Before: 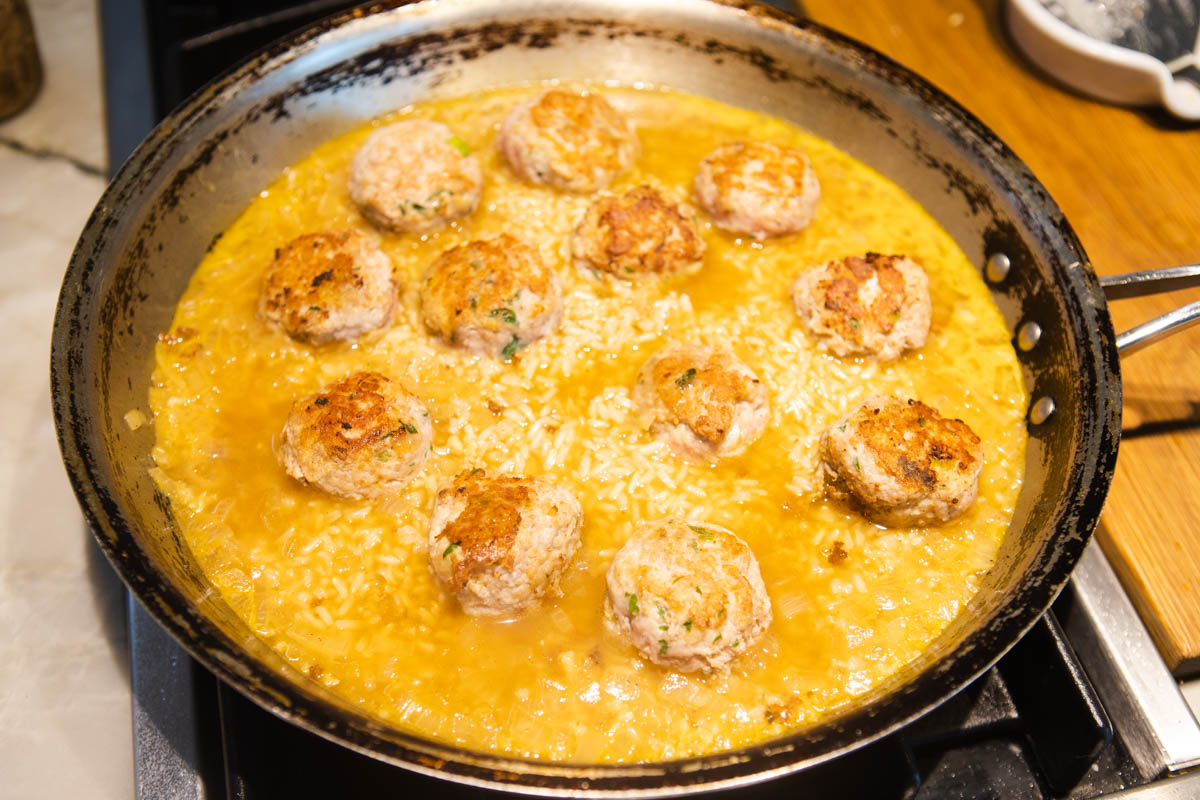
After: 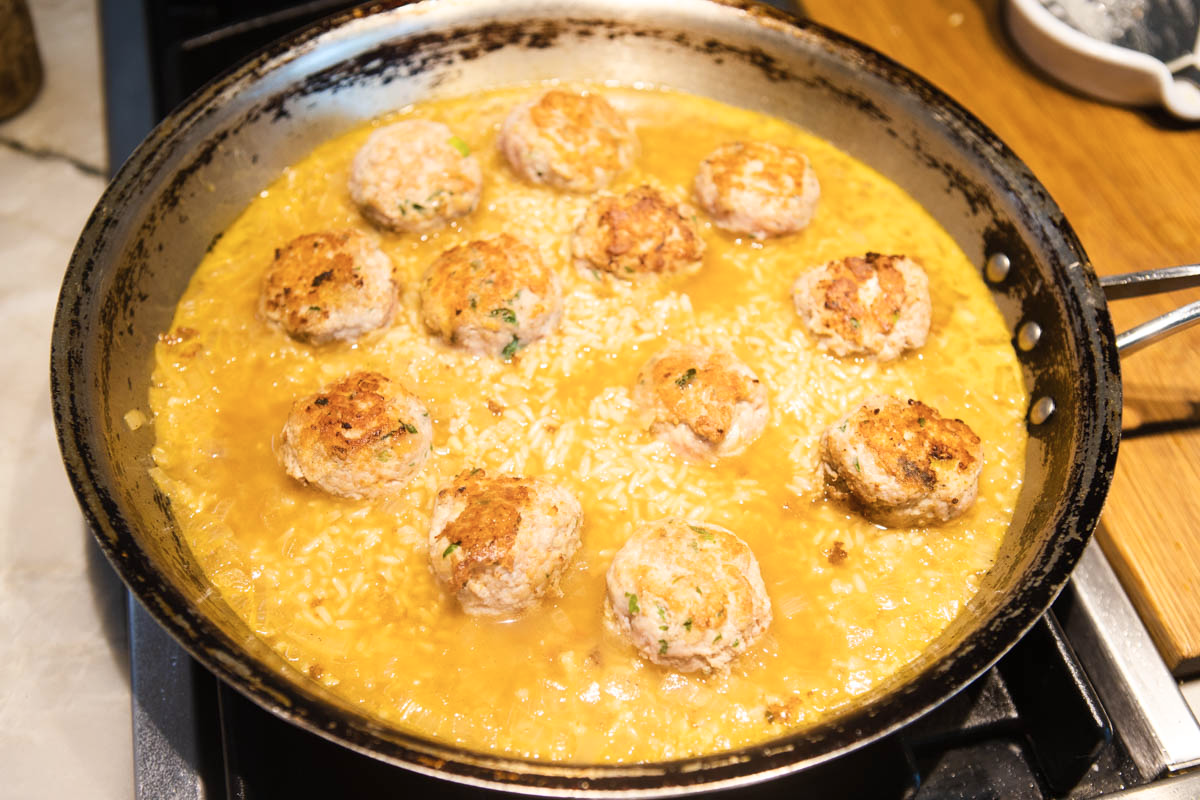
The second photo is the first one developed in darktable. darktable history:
shadows and highlights: shadows 0.695, highlights 38.06
color zones: curves: ch1 [(0, 0.469) (0.01, 0.469) (0.12, 0.446) (0.248, 0.469) (0.5, 0.5) (0.748, 0.5) (0.99, 0.469) (1, 0.469)]
